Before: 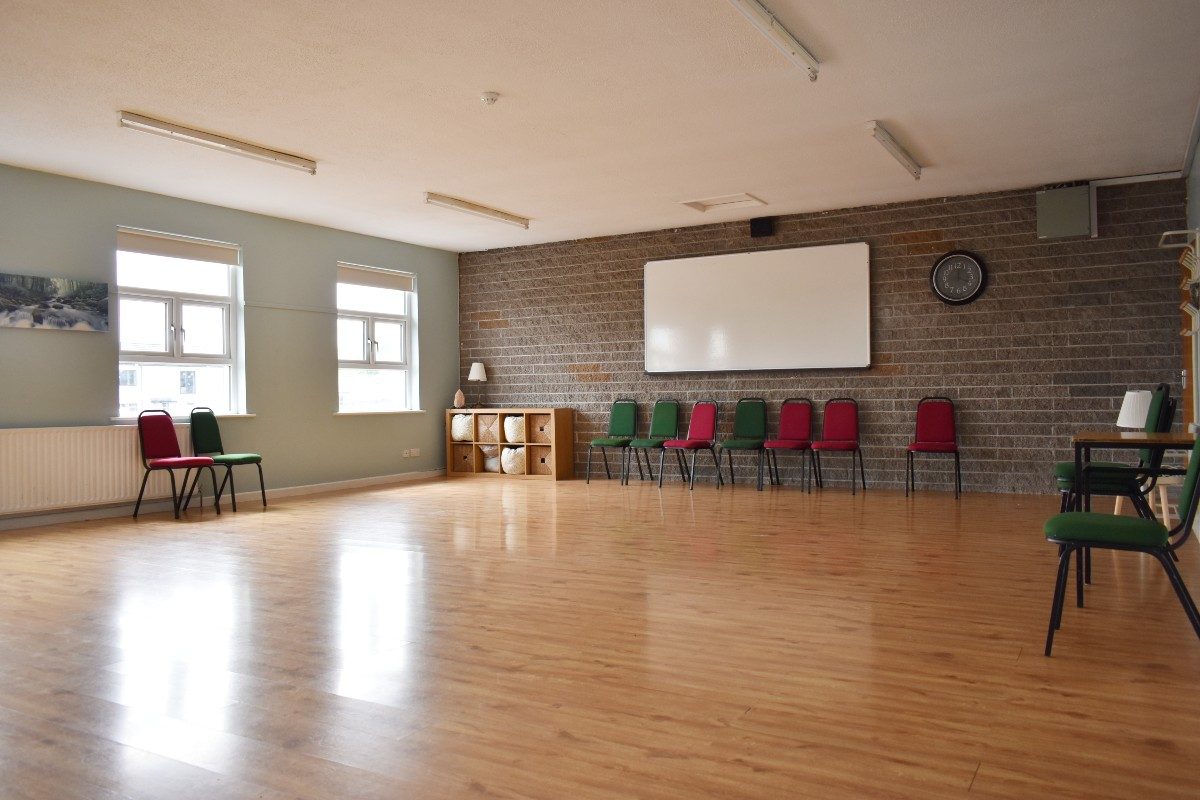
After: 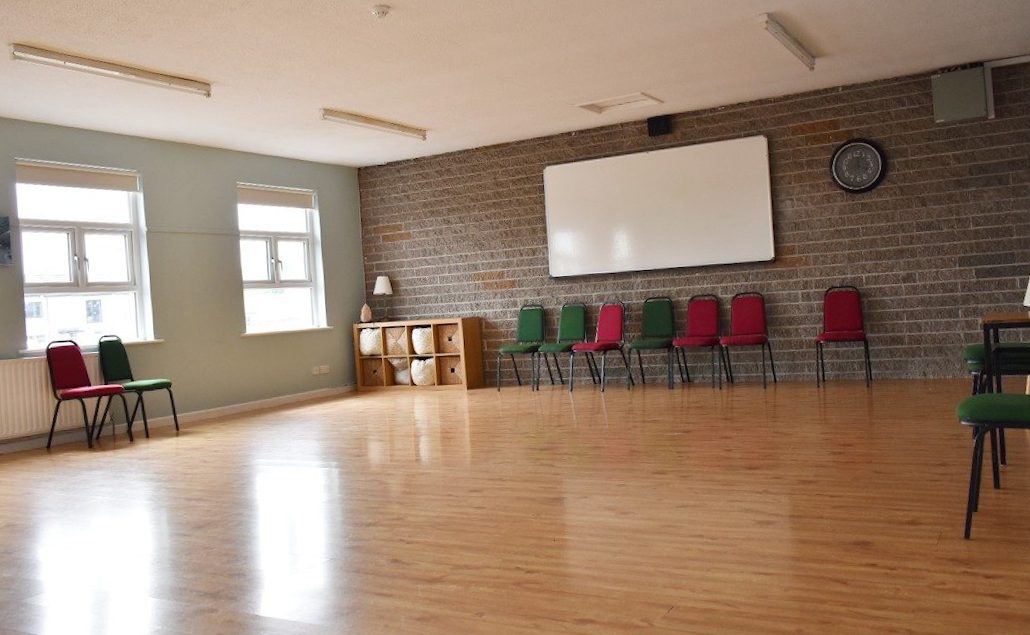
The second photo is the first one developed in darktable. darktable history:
crop and rotate: angle -1.96°, left 3.097%, top 4.154%, right 1.586%, bottom 0.529%
rotate and perspective: rotation -5°, crop left 0.05, crop right 0.952, crop top 0.11, crop bottom 0.89
